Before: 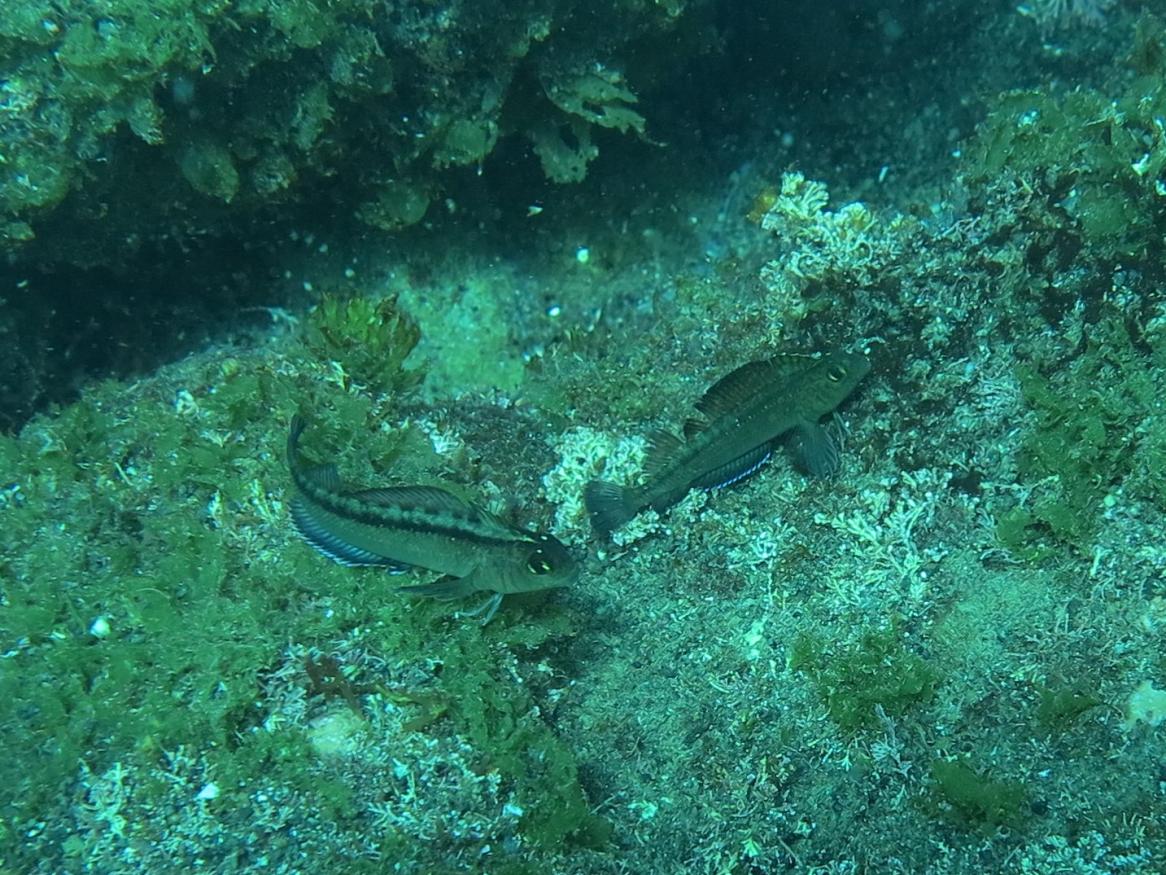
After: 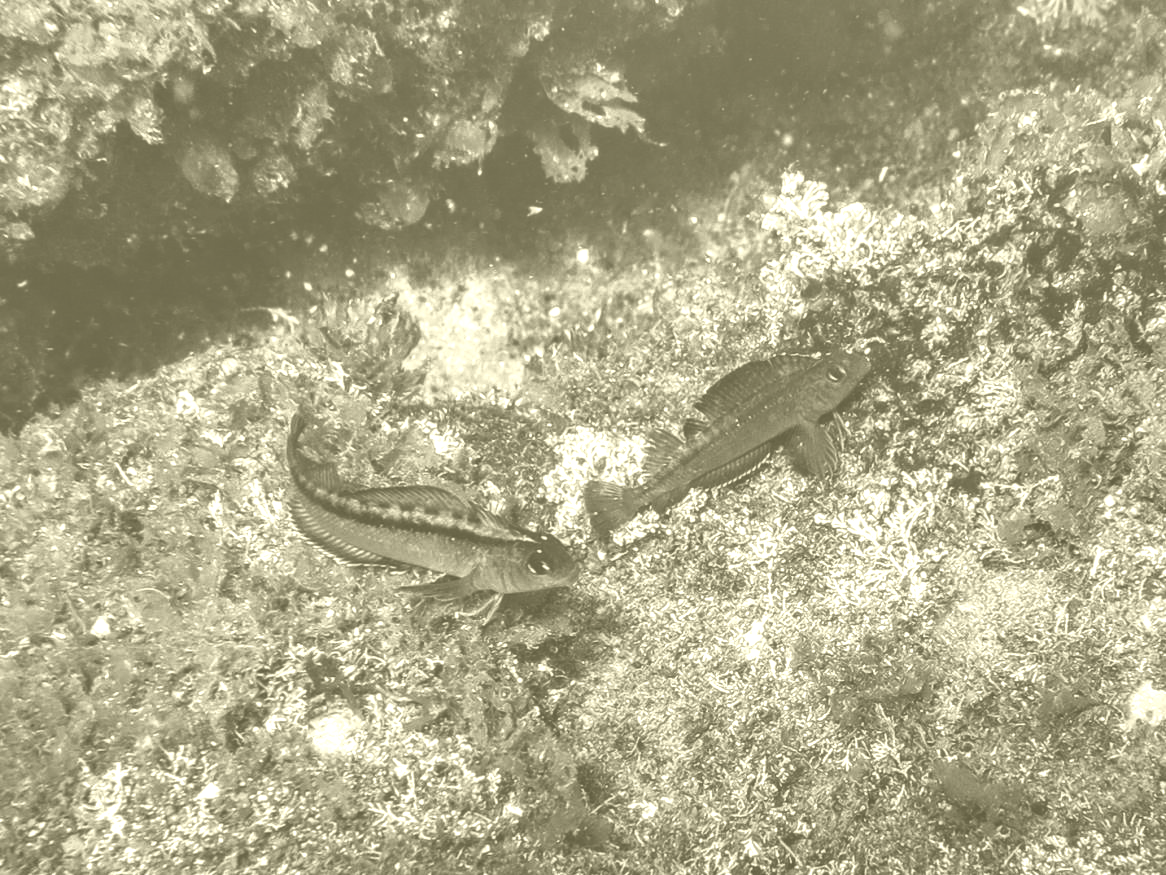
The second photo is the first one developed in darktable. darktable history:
local contrast: highlights 115%, shadows 42%, detail 293%
contrast brightness saturation: contrast 0.09, brightness -0.59, saturation 0.17
shadows and highlights: on, module defaults
color correction: saturation 0.3
colorize: hue 43.2°, saturation 40%, version 1
